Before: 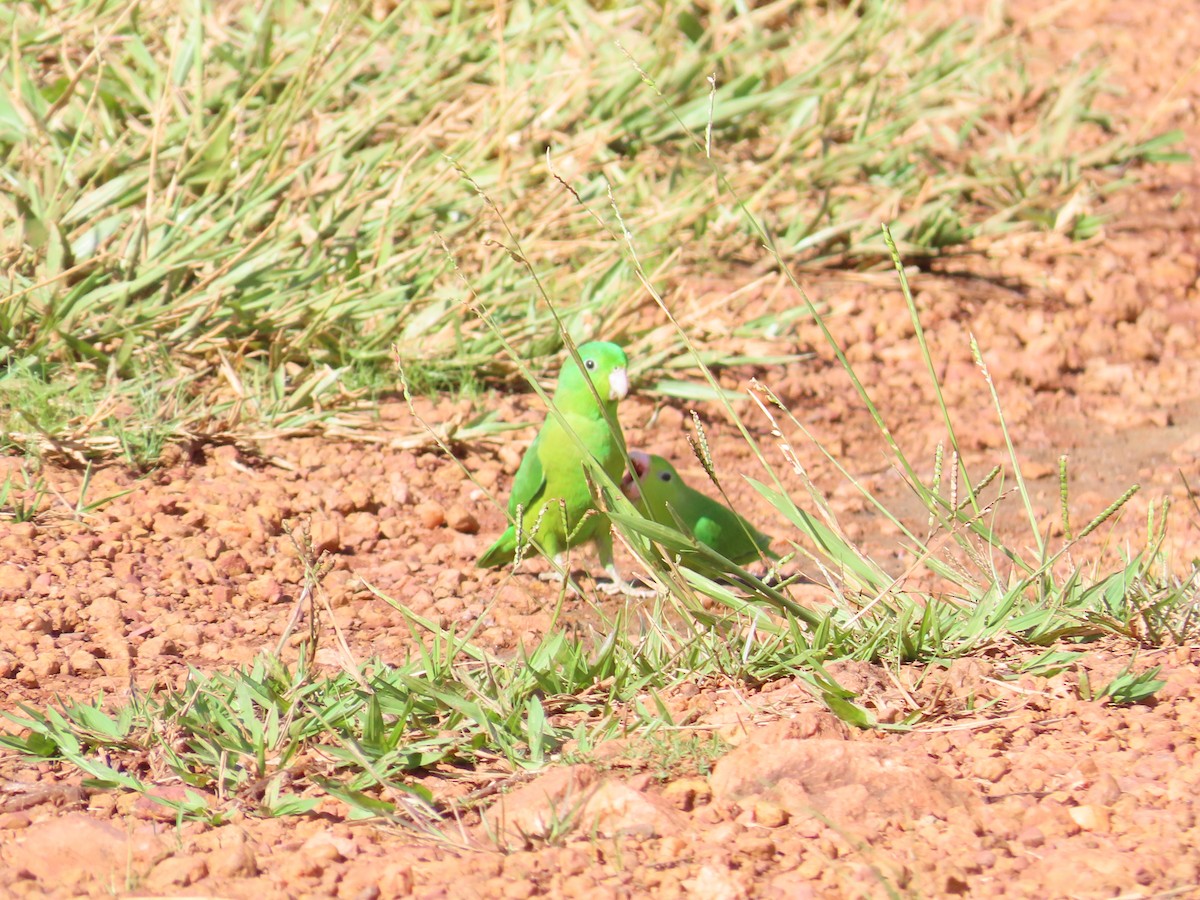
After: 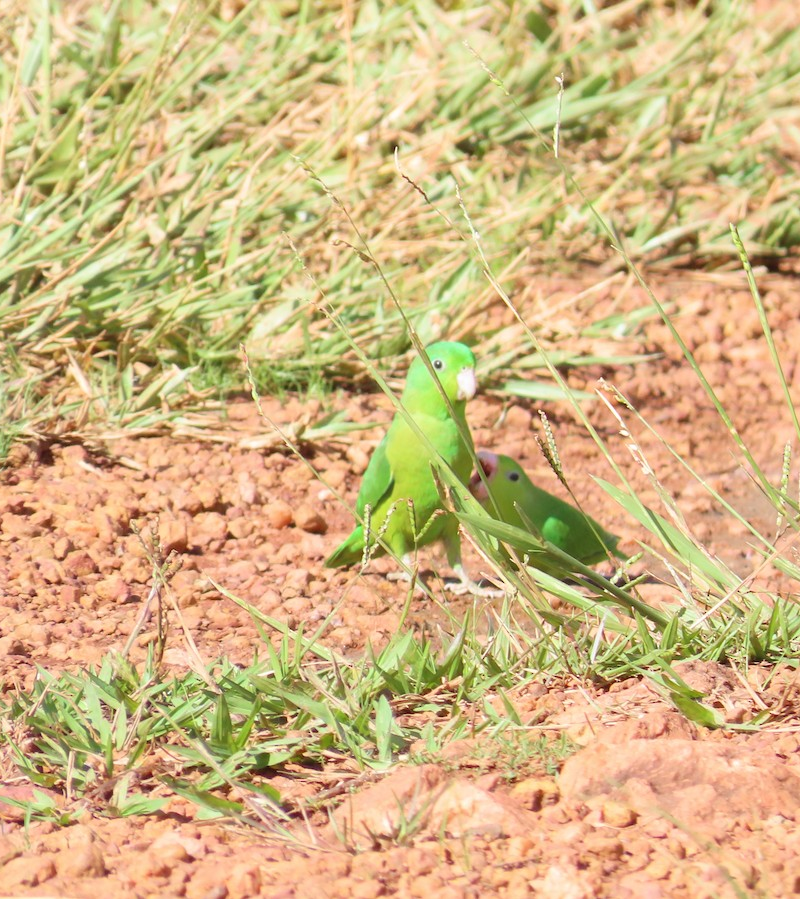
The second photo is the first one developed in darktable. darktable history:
crop and rotate: left 12.713%, right 20.595%
